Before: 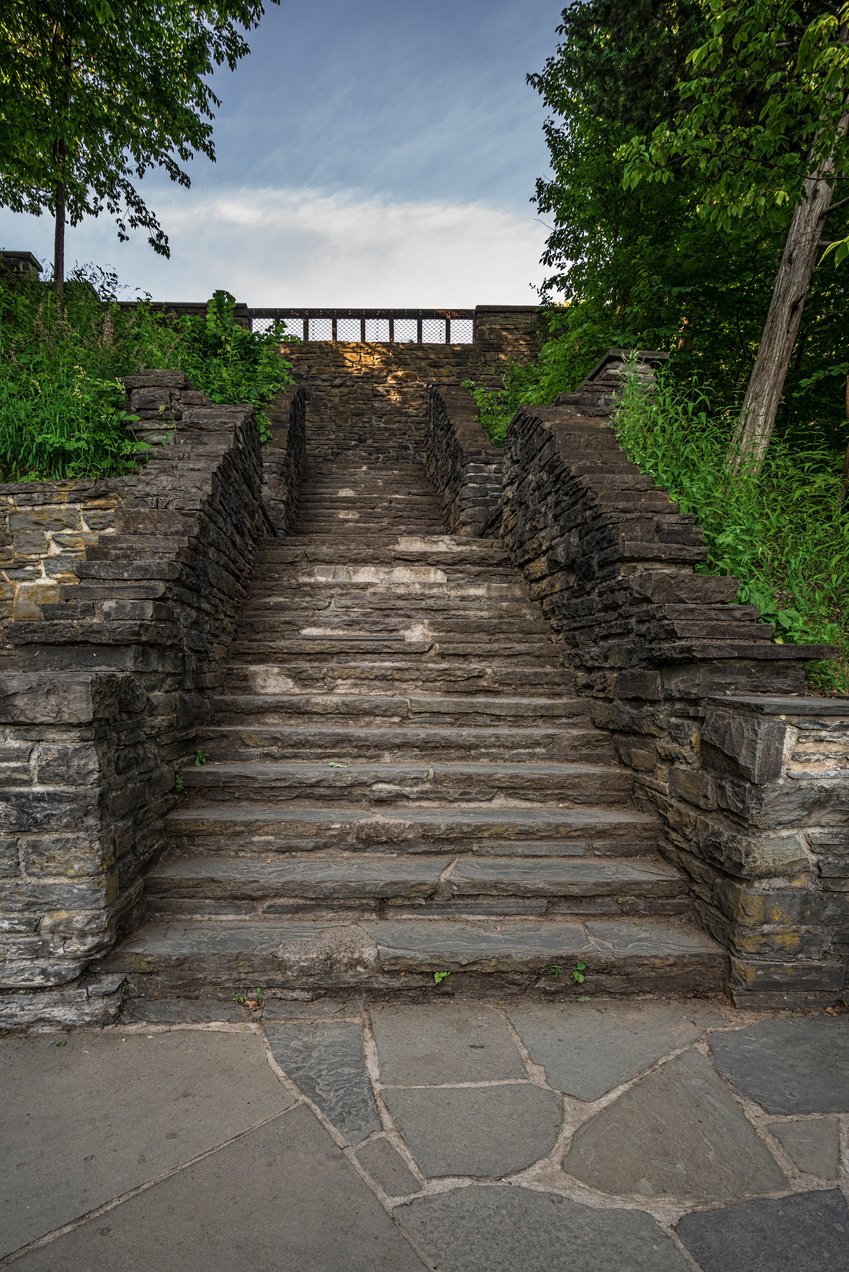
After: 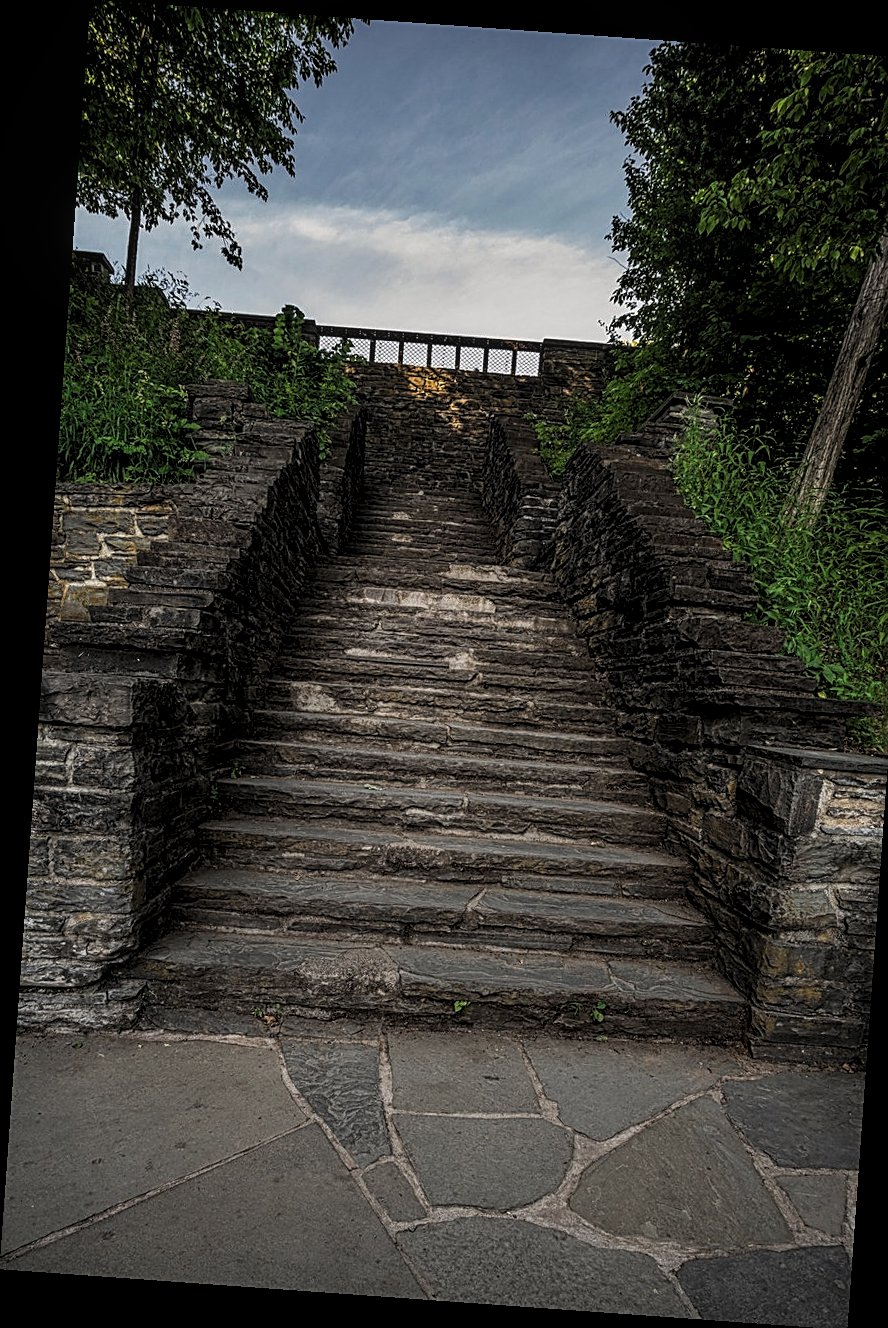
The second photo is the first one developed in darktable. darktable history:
levels: levels [0.116, 0.574, 1]
contrast equalizer: y [[0.5, 0.486, 0.447, 0.446, 0.489, 0.5], [0.5 ×6], [0.5 ×6], [0 ×6], [0 ×6]]
sharpen: on, module defaults
white balance: emerald 1
local contrast: on, module defaults
crop and rotate: right 5.167%
rotate and perspective: rotation 4.1°, automatic cropping off
